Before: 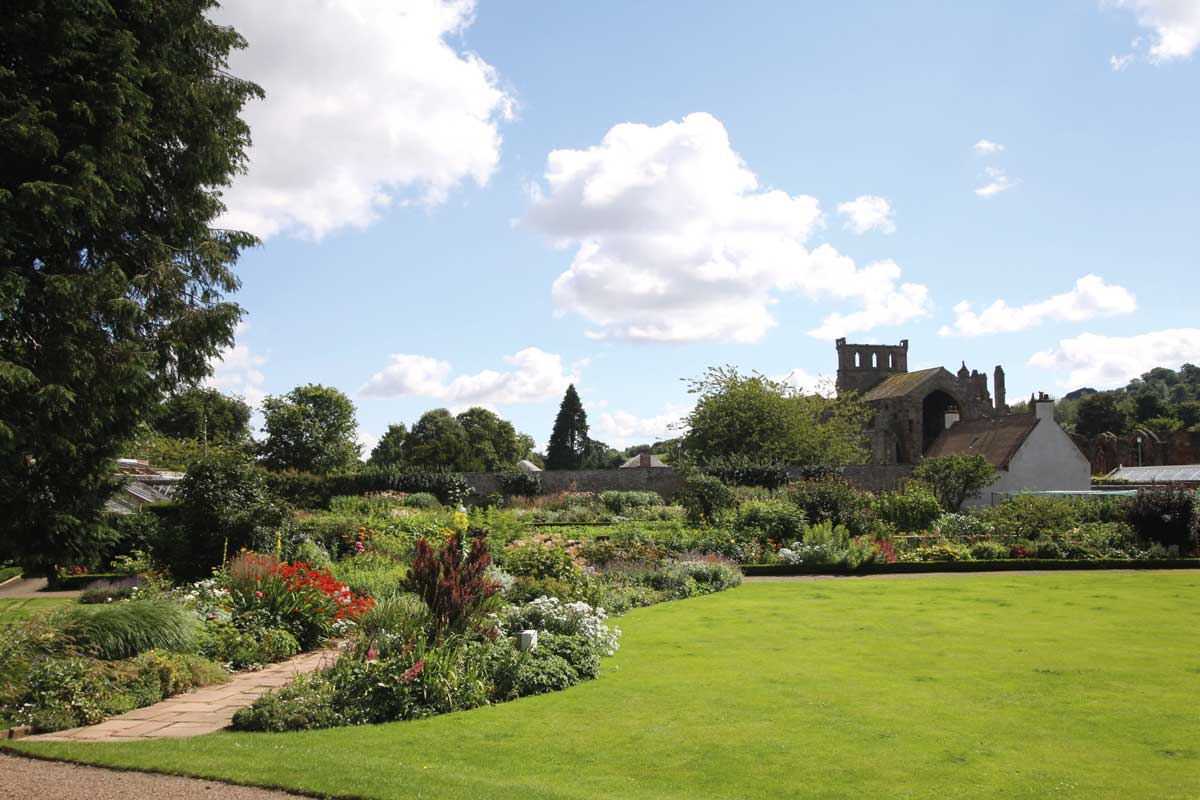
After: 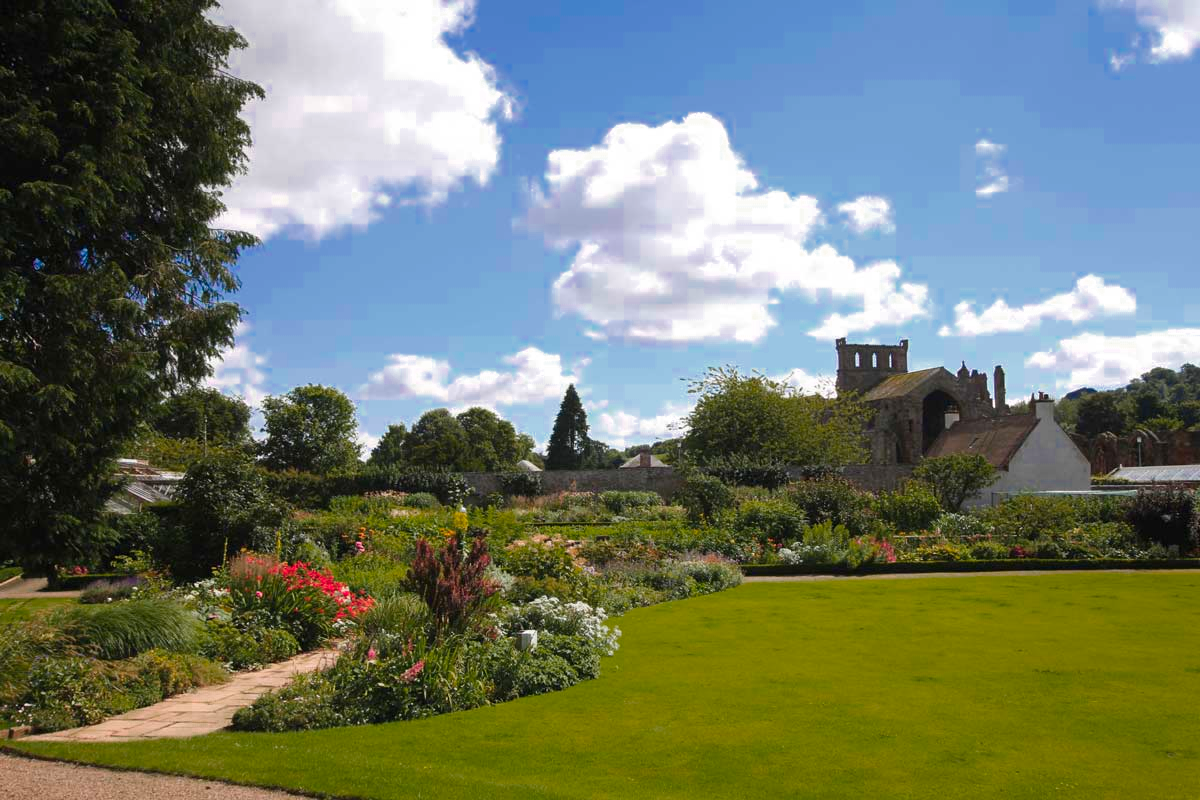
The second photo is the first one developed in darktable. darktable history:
color zones: curves: ch0 [(0, 0.553) (0.123, 0.58) (0.23, 0.419) (0.468, 0.155) (0.605, 0.132) (0.723, 0.063) (0.833, 0.172) (0.921, 0.468)]; ch1 [(0.025, 0.645) (0.229, 0.584) (0.326, 0.551) (0.537, 0.446) (0.599, 0.911) (0.708, 1) (0.805, 0.944)]; ch2 [(0.086, 0.468) (0.254, 0.464) (0.638, 0.564) (0.702, 0.592) (0.768, 0.564)]
